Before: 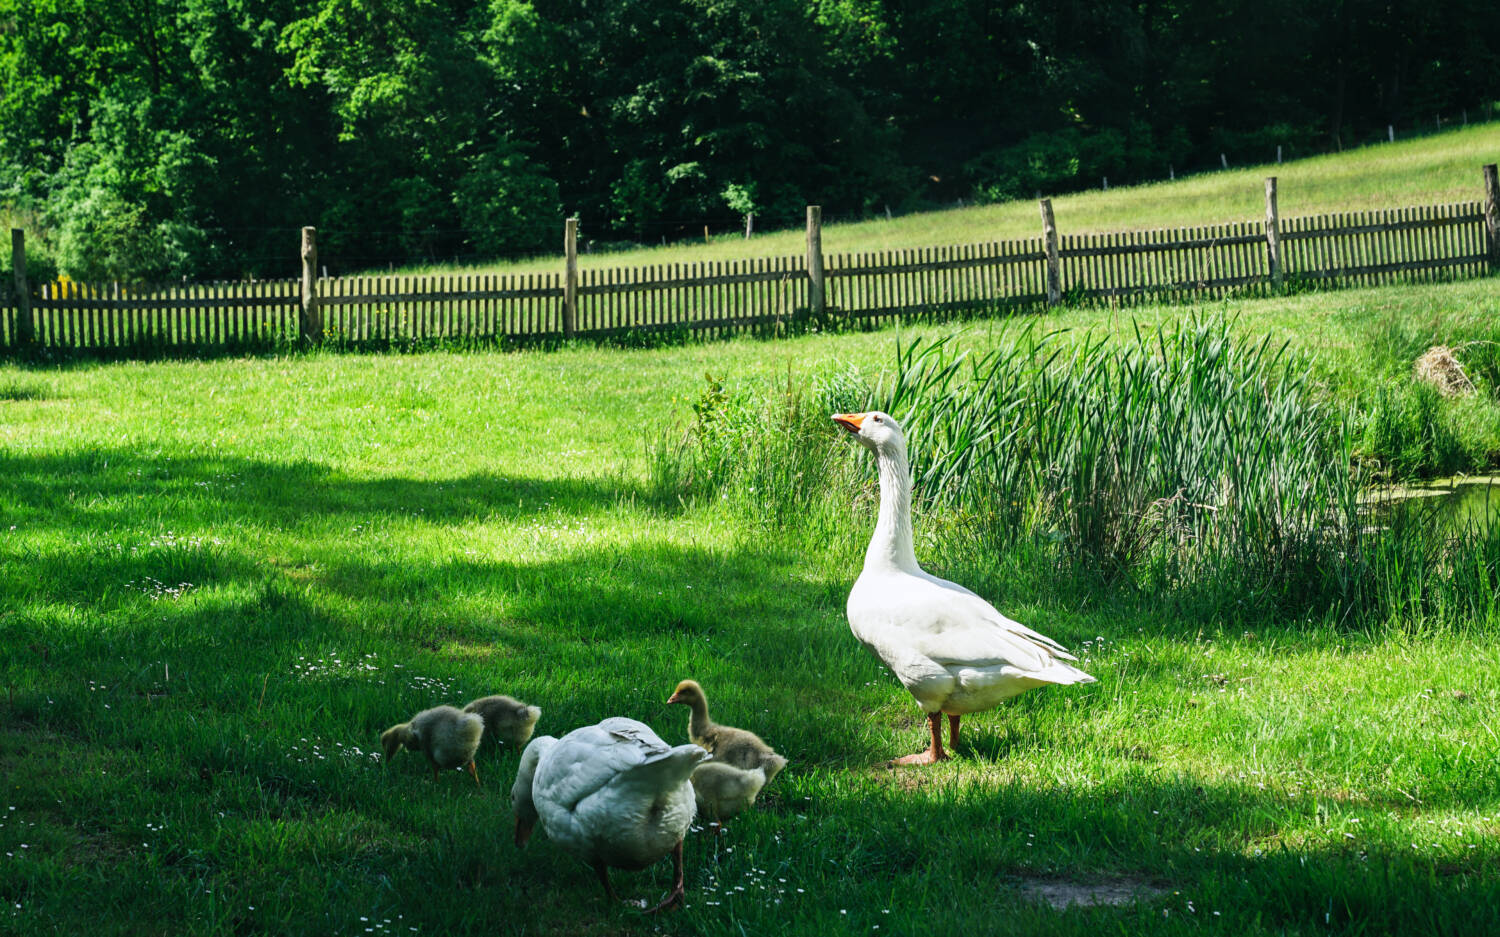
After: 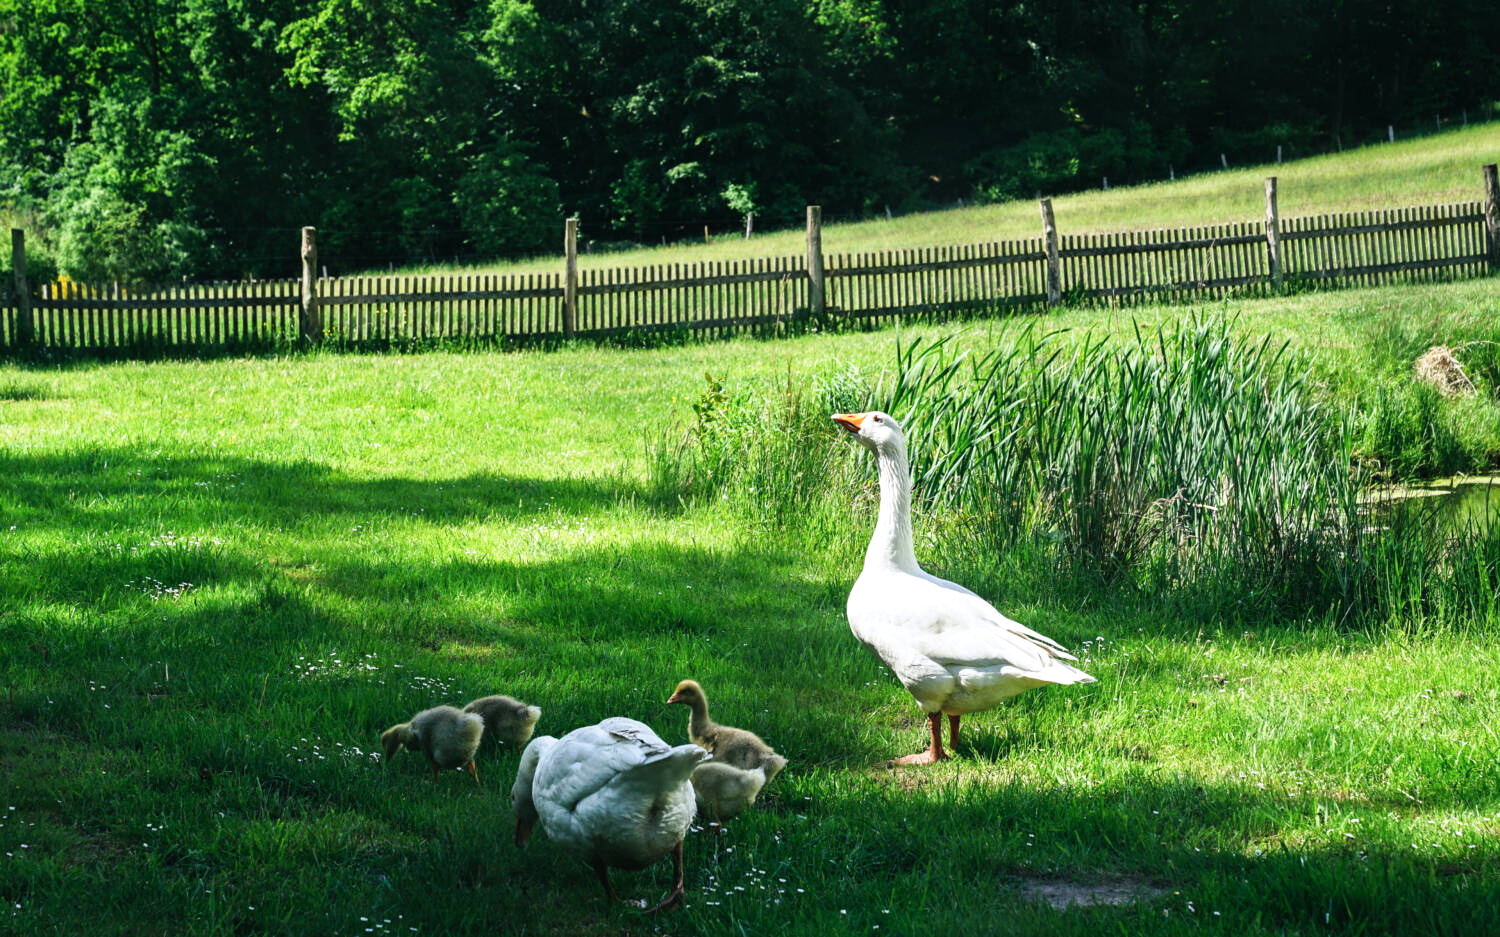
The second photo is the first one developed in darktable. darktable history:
white balance: red 1.004, blue 1.024
shadows and highlights: shadows -12.5, white point adjustment 4, highlights 28.33
